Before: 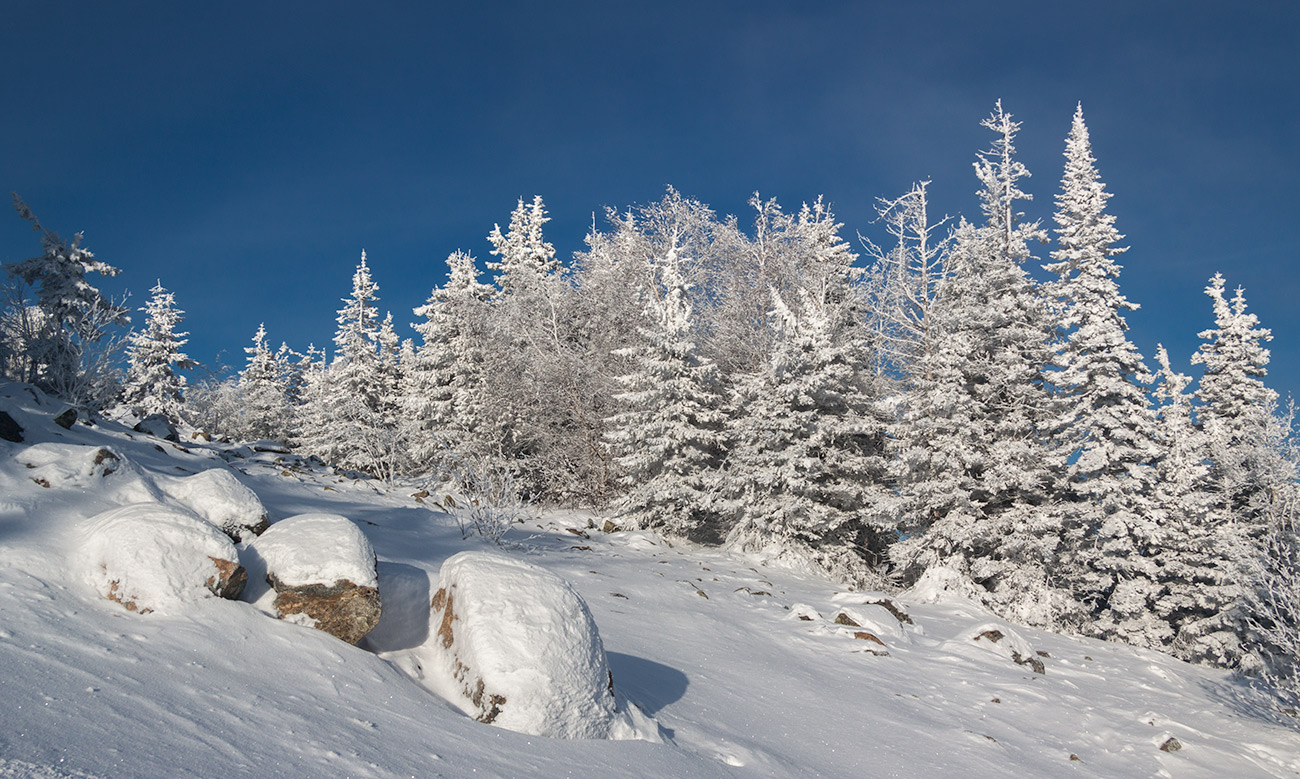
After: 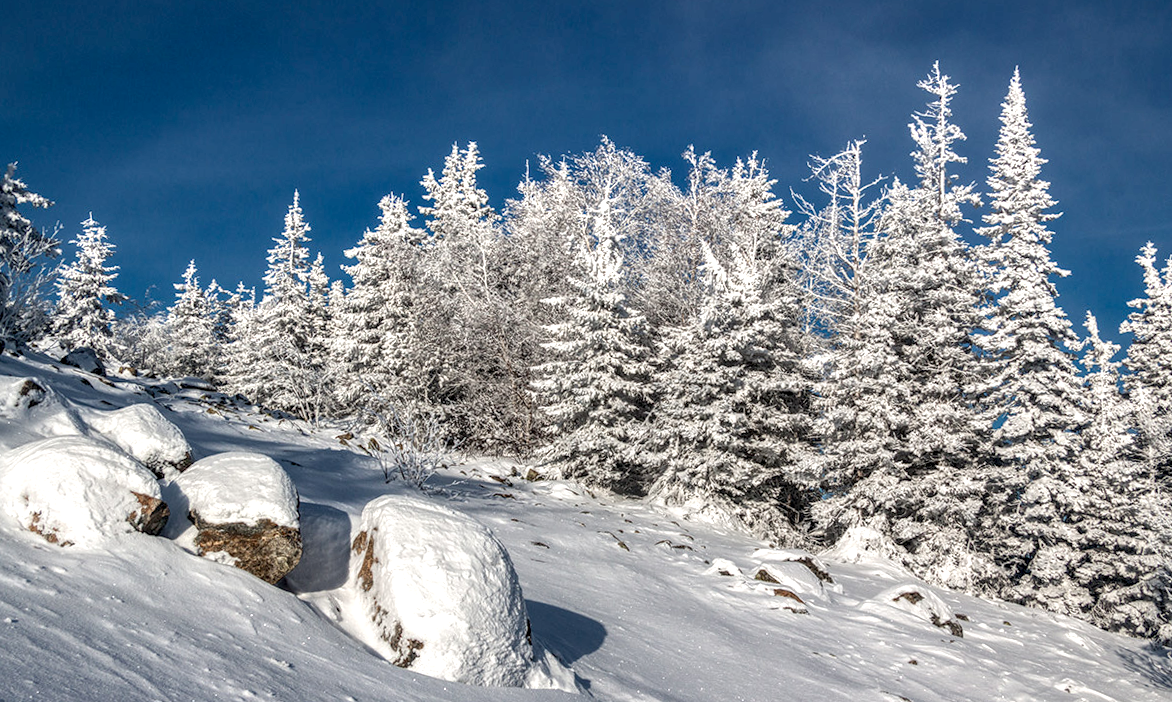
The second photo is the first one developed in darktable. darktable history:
crop and rotate: angle -1.95°, left 3.096%, top 4.049%, right 1.658%, bottom 0.648%
local contrast: highlights 4%, shadows 7%, detail 182%
exposure: black level correction 0.009, exposure 0.115 EV, compensate highlight preservation false
